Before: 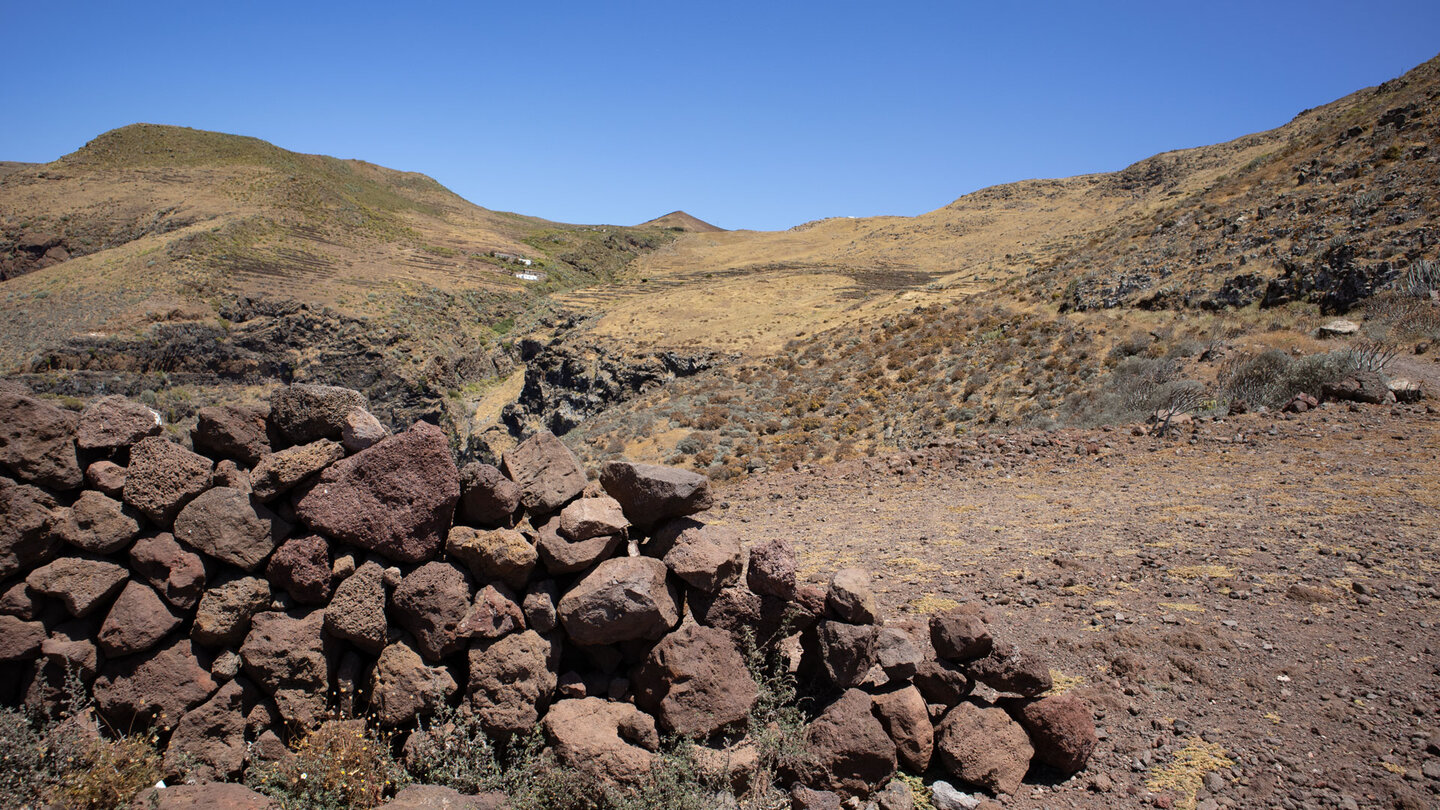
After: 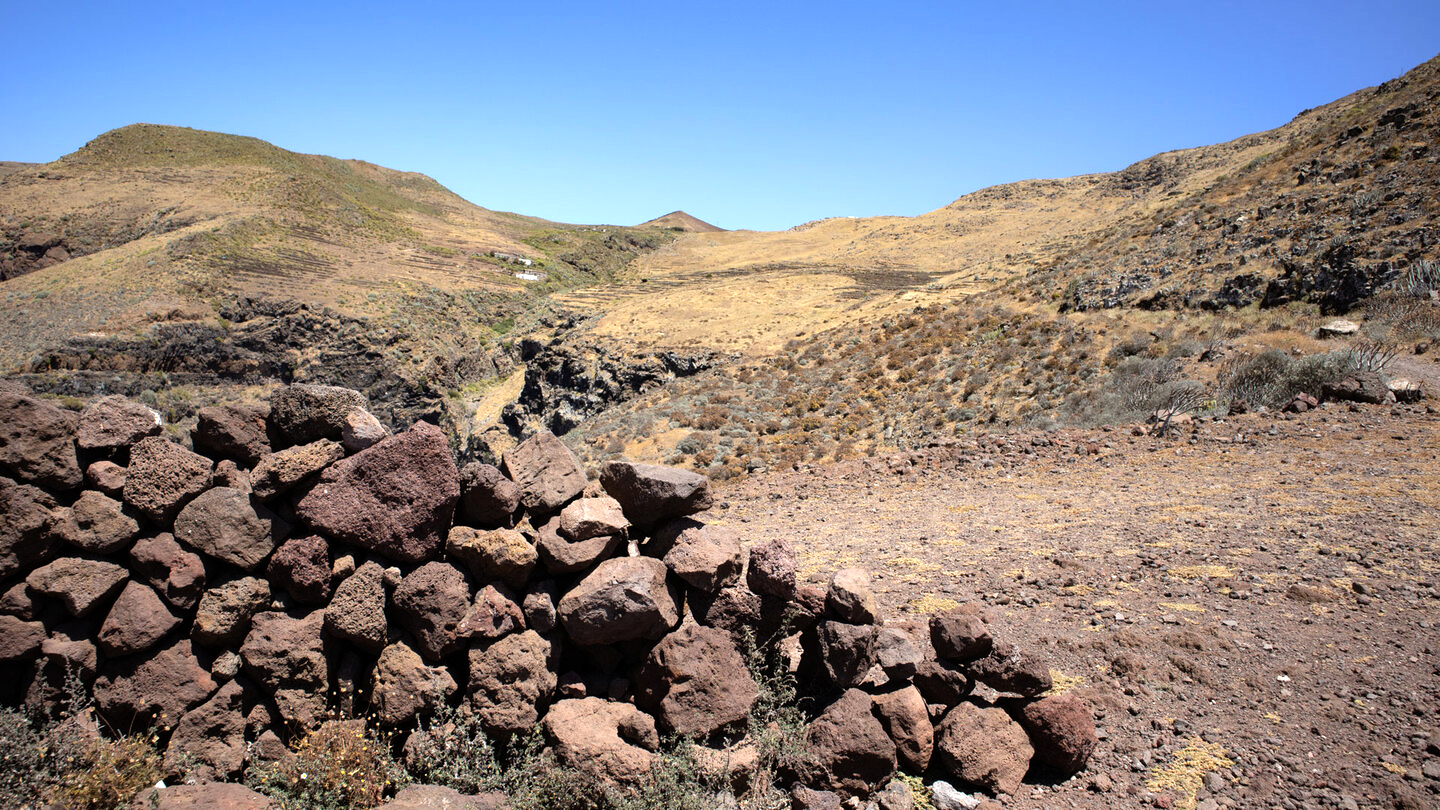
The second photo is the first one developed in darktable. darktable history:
tone equalizer: -8 EV -0.721 EV, -7 EV -0.689 EV, -6 EV -0.614 EV, -5 EV -0.385 EV, -3 EV 0.381 EV, -2 EV 0.6 EV, -1 EV 0.675 EV, +0 EV 0.756 EV, mask exposure compensation -0.5 EV
